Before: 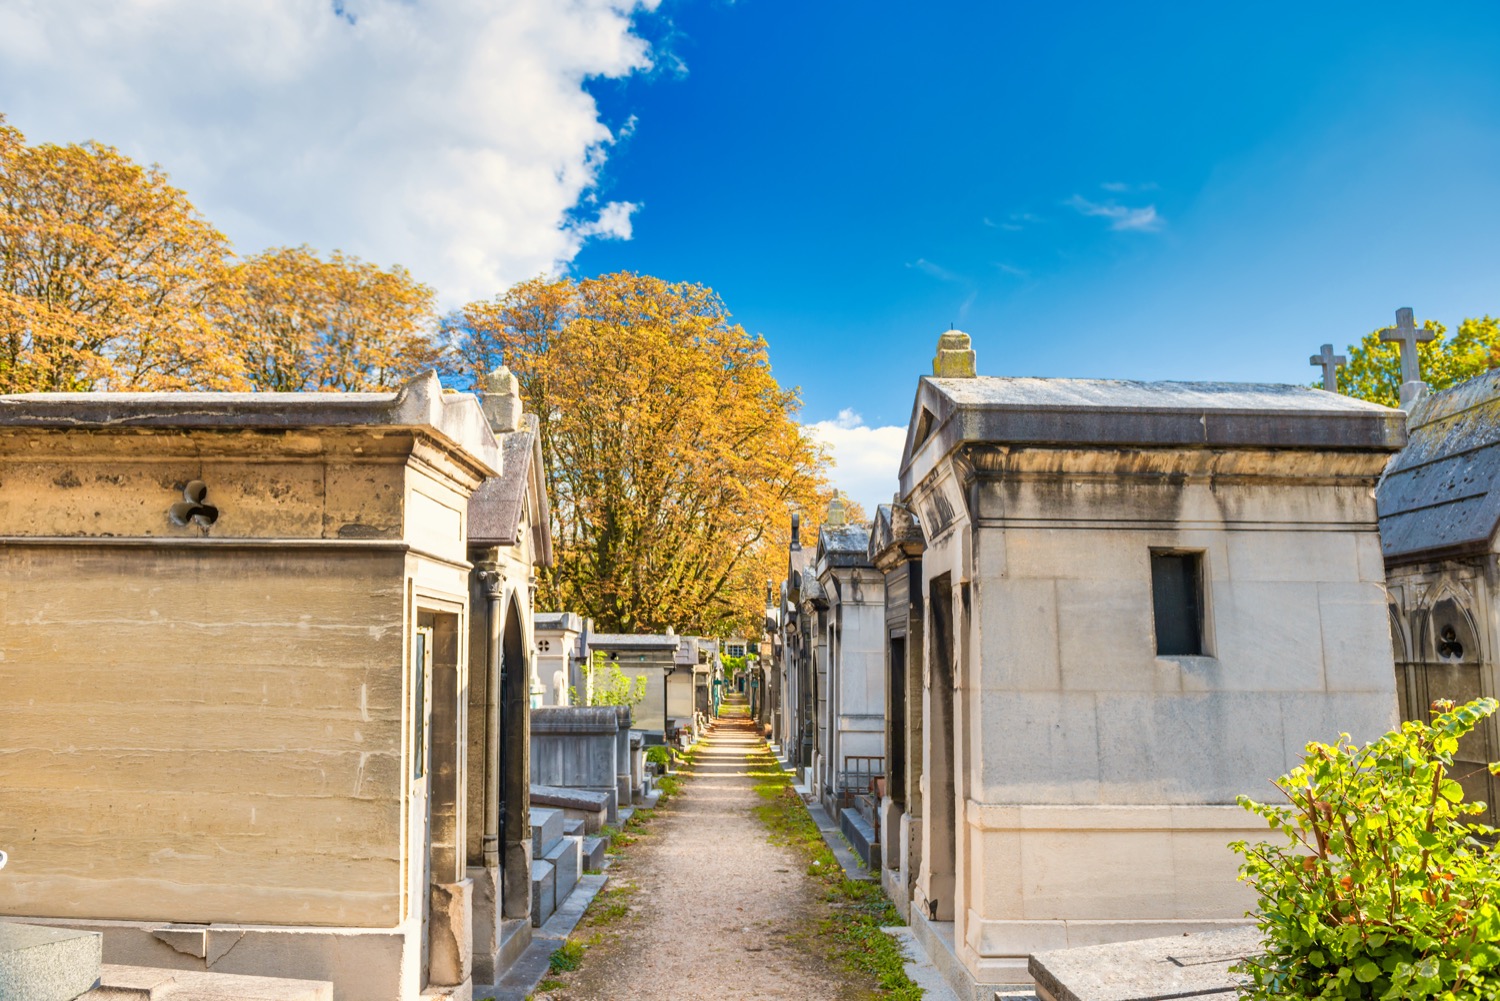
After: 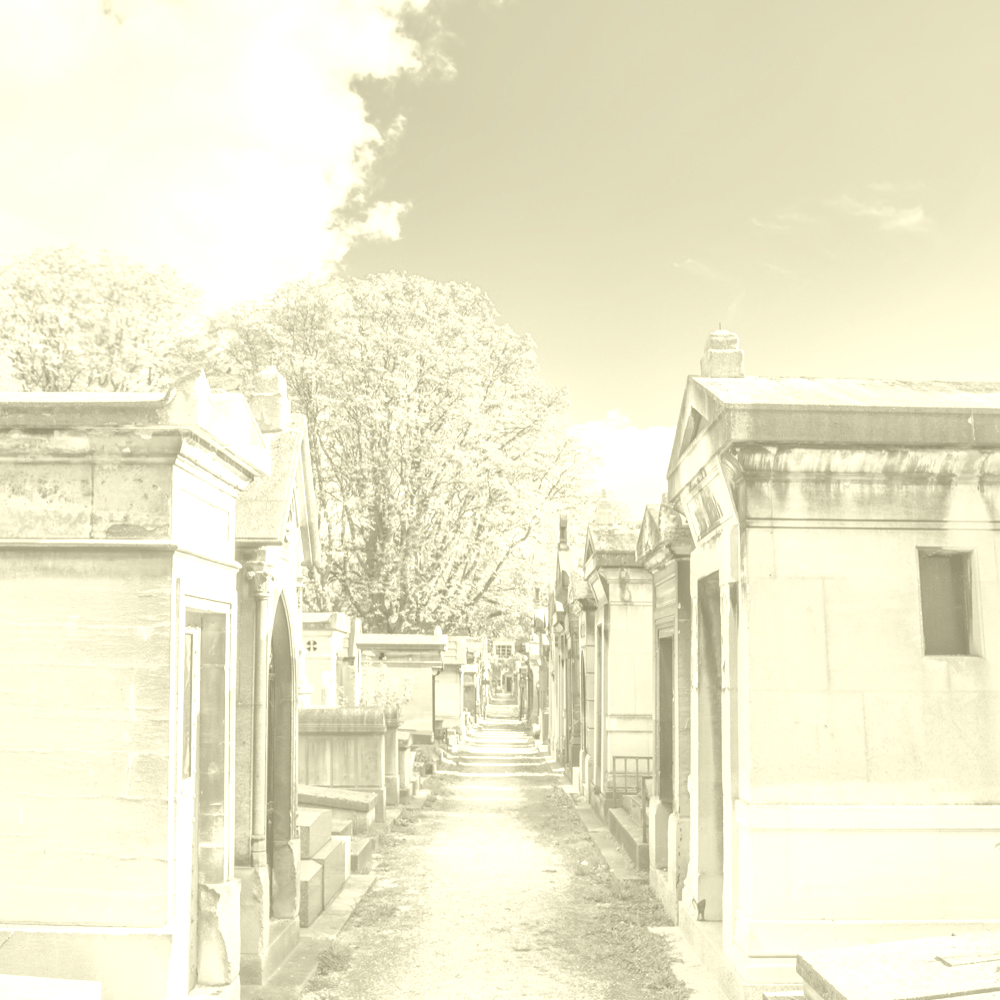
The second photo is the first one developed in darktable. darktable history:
color zones: curves: ch0 [(0.004, 0.588) (0.116, 0.636) (0.259, 0.476) (0.423, 0.464) (0.75, 0.5)]; ch1 [(0, 0) (0.143, 0) (0.286, 0) (0.429, 0) (0.571, 0) (0.714, 0) (0.857, 0)]
crop and rotate: left 15.546%, right 17.787%
colorize: hue 43.2°, saturation 40%, version 1
exposure: exposure 0.657 EV, compensate highlight preservation false
